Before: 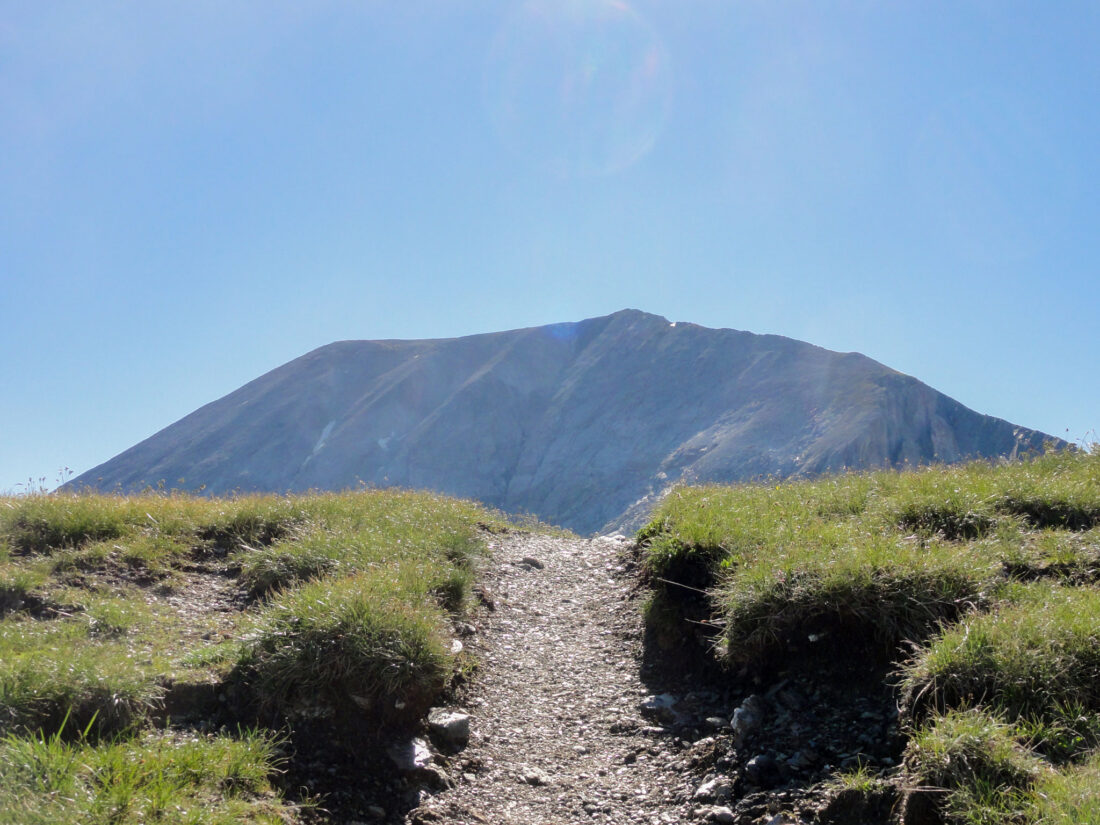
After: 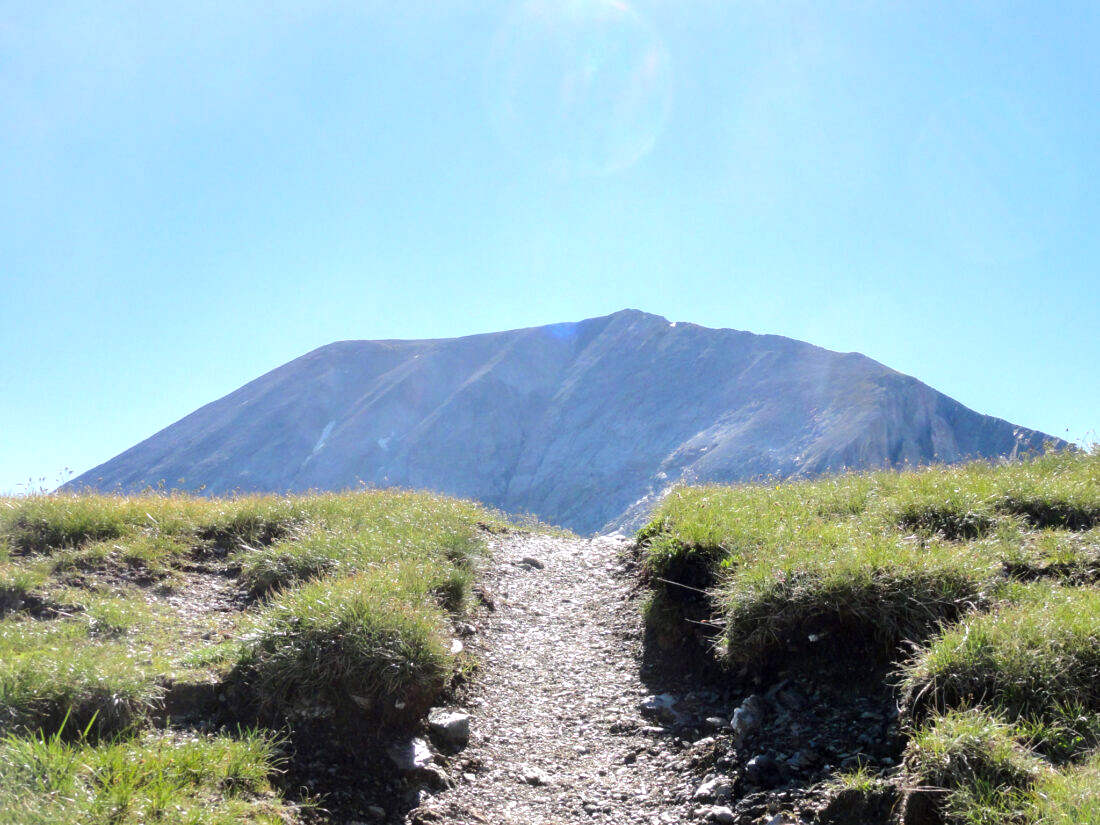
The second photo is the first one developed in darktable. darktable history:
exposure: exposure 0.636 EV, compensate highlight preservation false
white balance: red 0.976, blue 1.04
